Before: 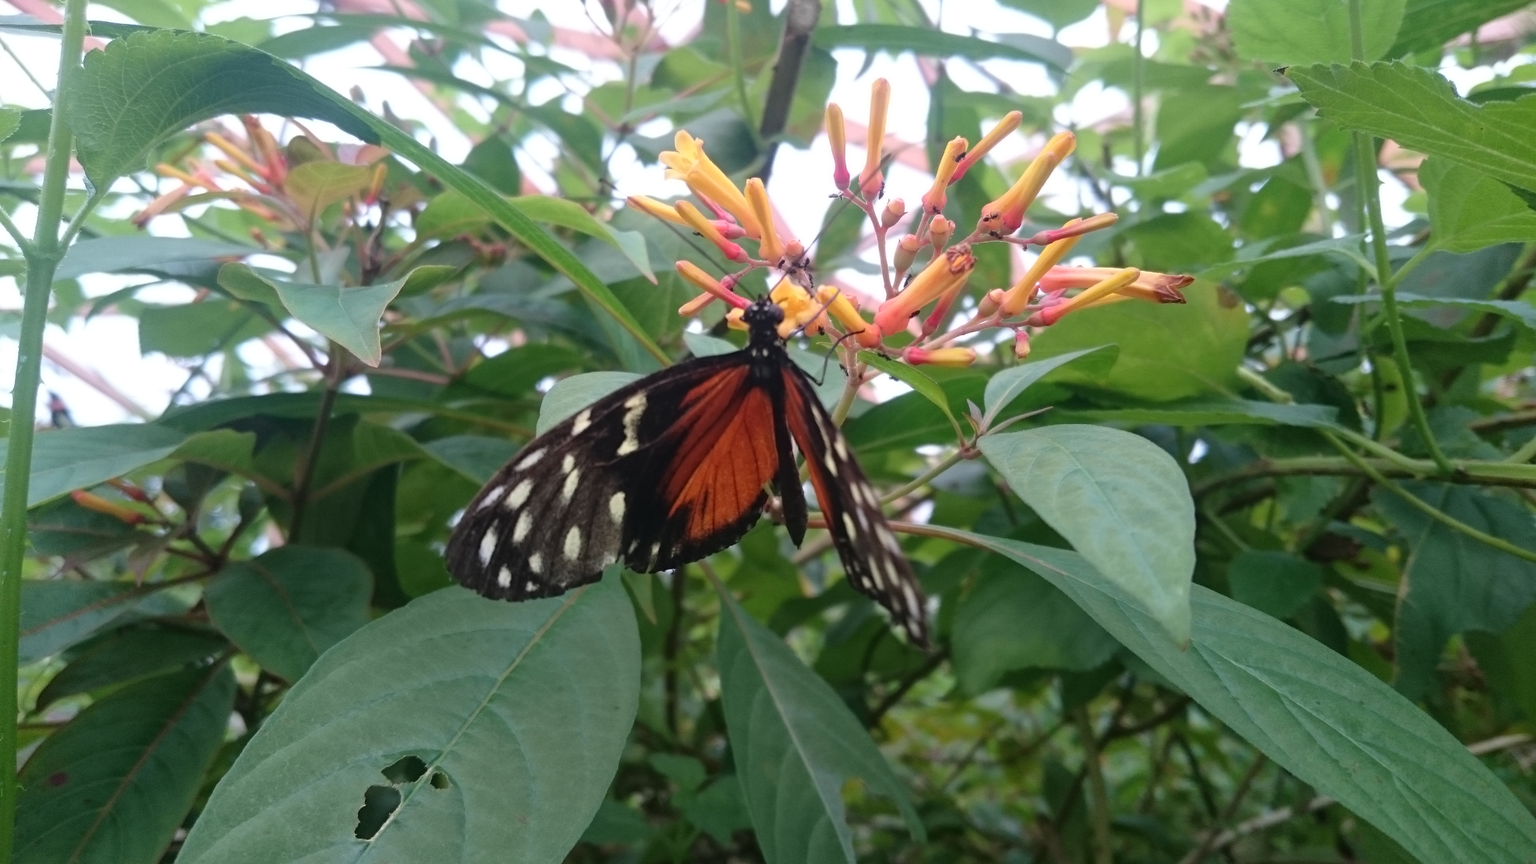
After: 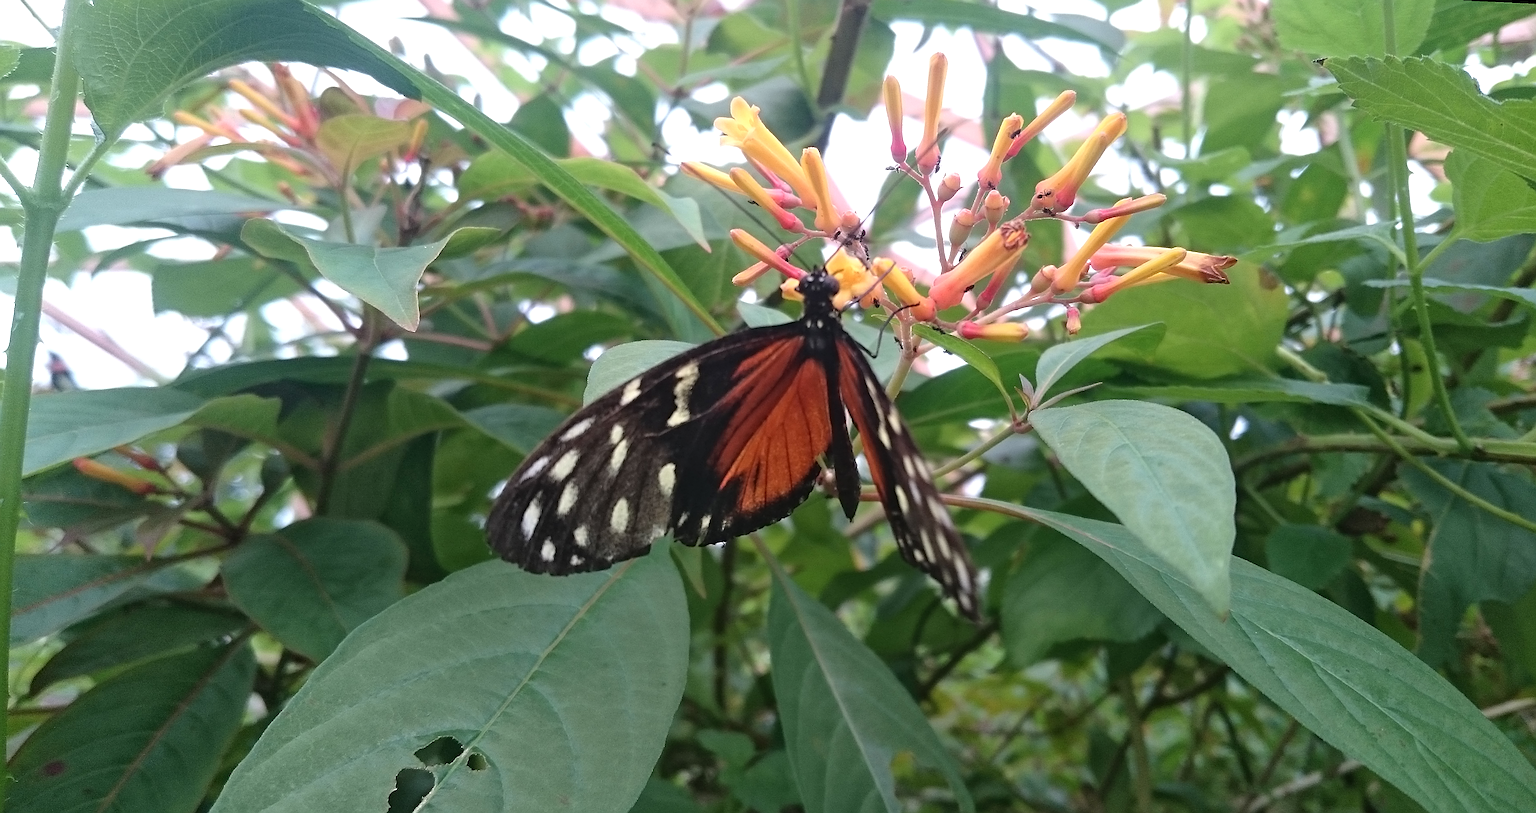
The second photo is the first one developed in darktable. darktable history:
rotate and perspective: rotation 0.679°, lens shift (horizontal) 0.136, crop left 0.009, crop right 0.991, crop top 0.078, crop bottom 0.95
sharpen: radius 1.685, amount 1.294
shadows and highlights: radius 44.78, white point adjustment 6.64, compress 79.65%, highlights color adjustment 78.42%, soften with gaussian
